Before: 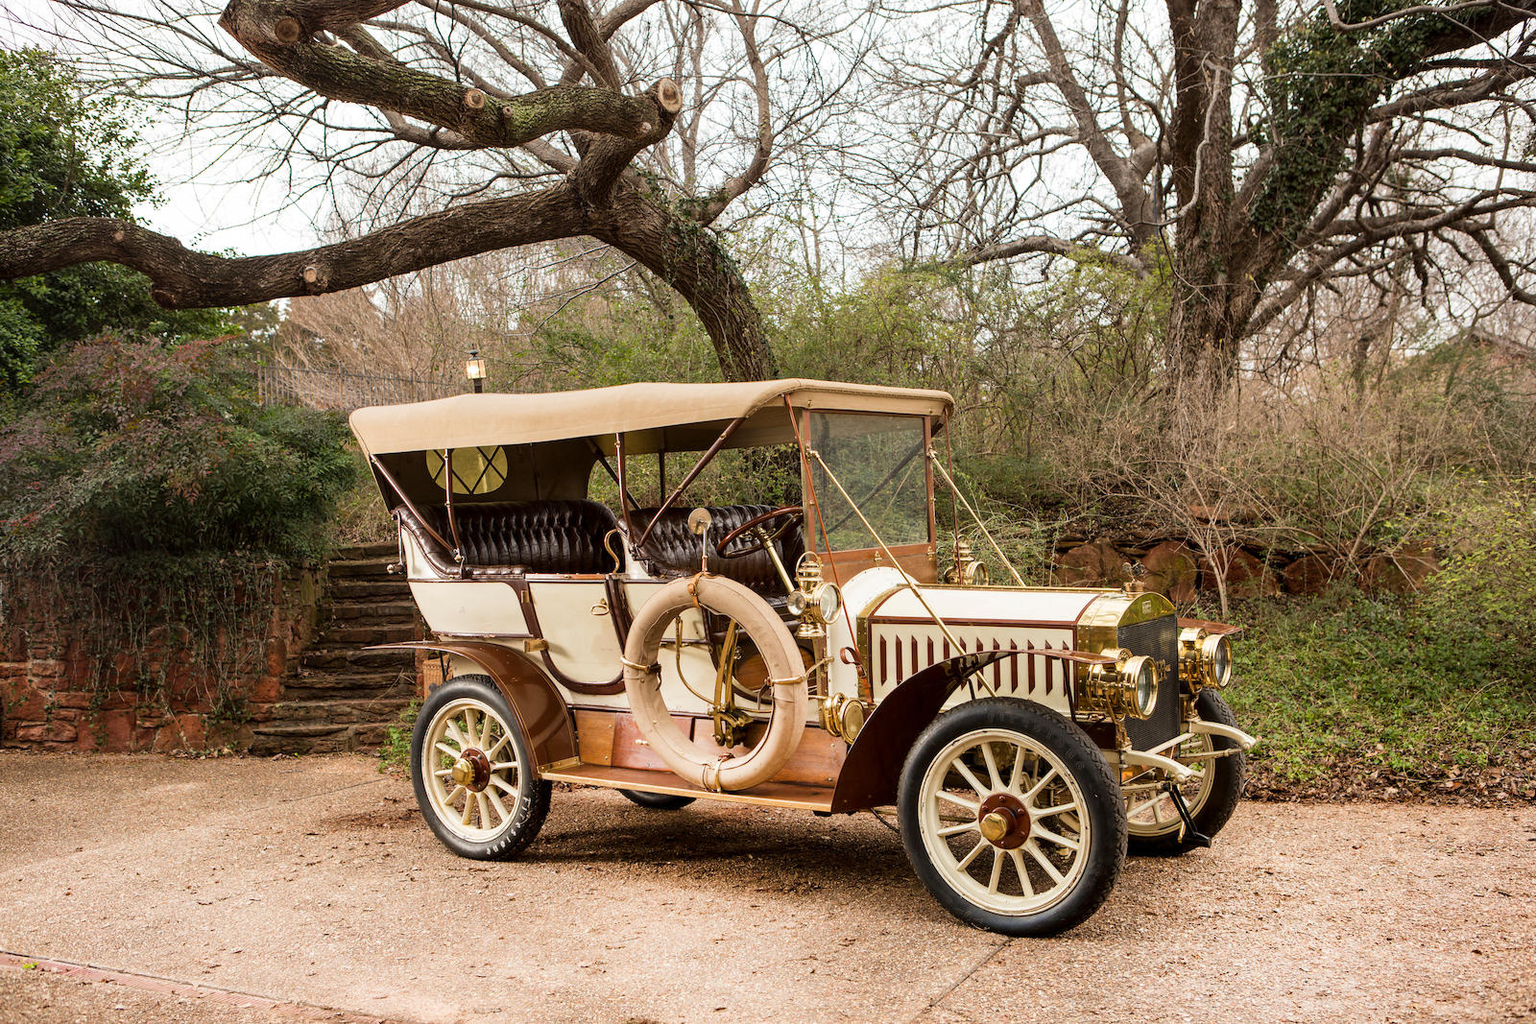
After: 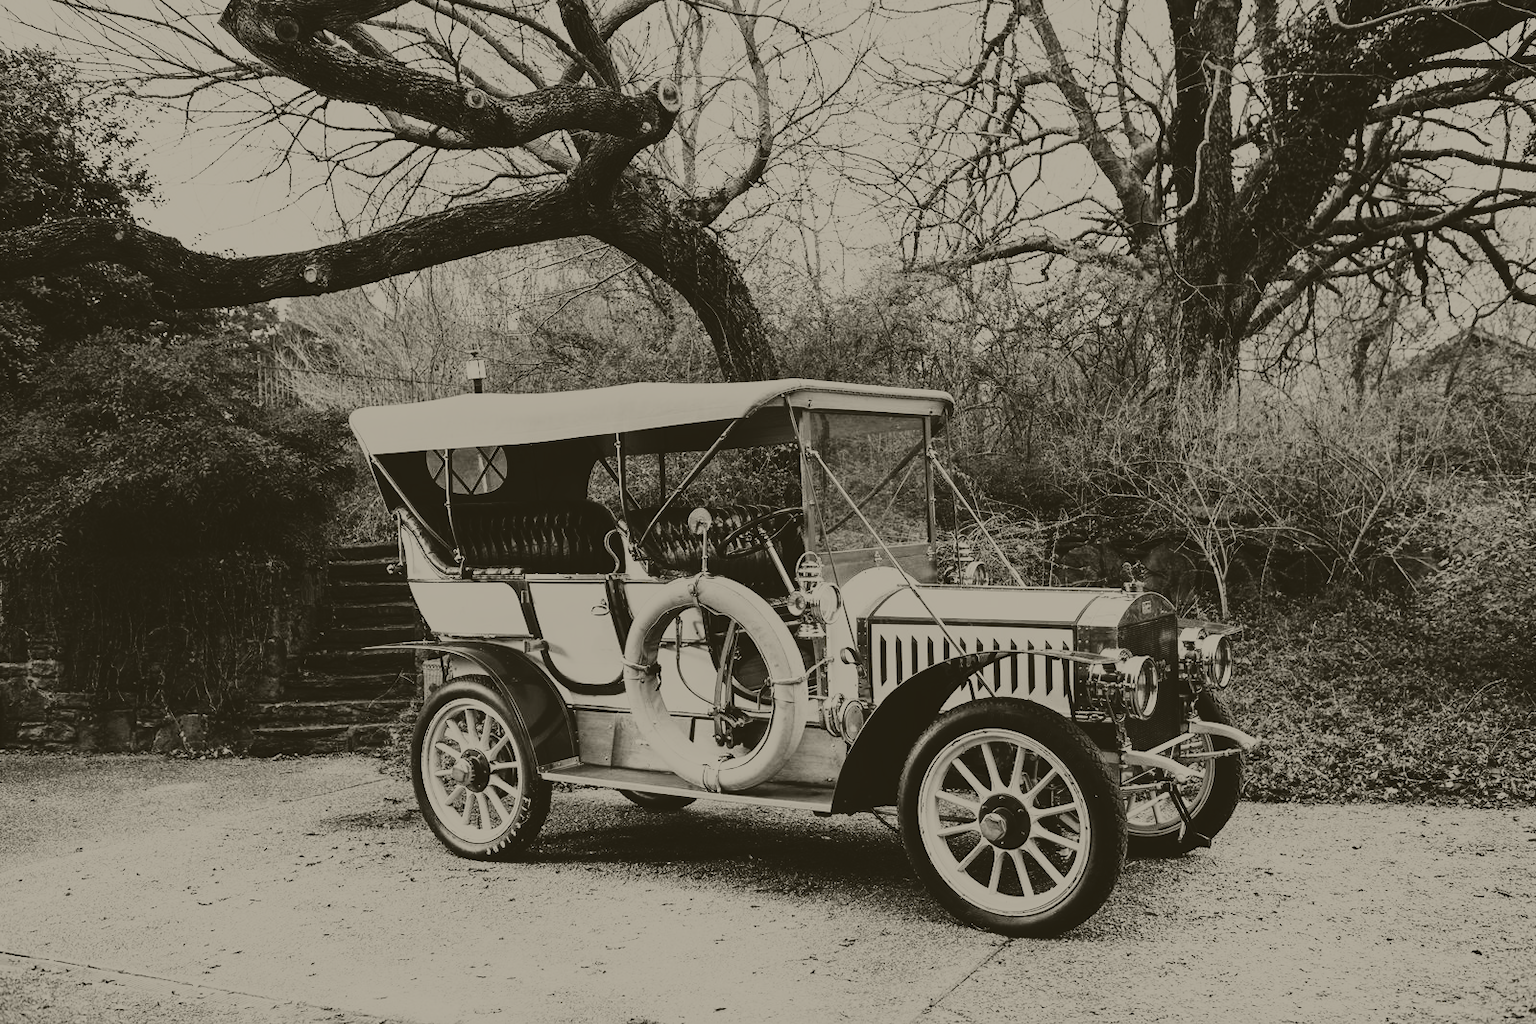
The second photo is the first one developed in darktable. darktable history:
color balance: mode lift, gamma, gain (sRGB), lift [1, 0.99, 1.01, 0.992], gamma [1, 1.037, 0.974, 0.963]
tone curve: curves: ch0 [(0, 0) (0.003, 0.005) (0.011, 0.008) (0.025, 0.01) (0.044, 0.014) (0.069, 0.017) (0.1, 0.022) (0.136, 0.028) (0.177, 0.037) (0.224, 0.049) (0.277, 0.091) (0.335, 0.168) (0.399, 0.292) (0.468, 0.463) (0.543, 0.637) (0.623, 0.792) (0.709, 0.903) (0.801, 0.963) (0.898, 0.985) (1, 1)], preserve colors none
colorize: hue 41.44°, saturation 22%, source mix 60%, lightness 10.61%
